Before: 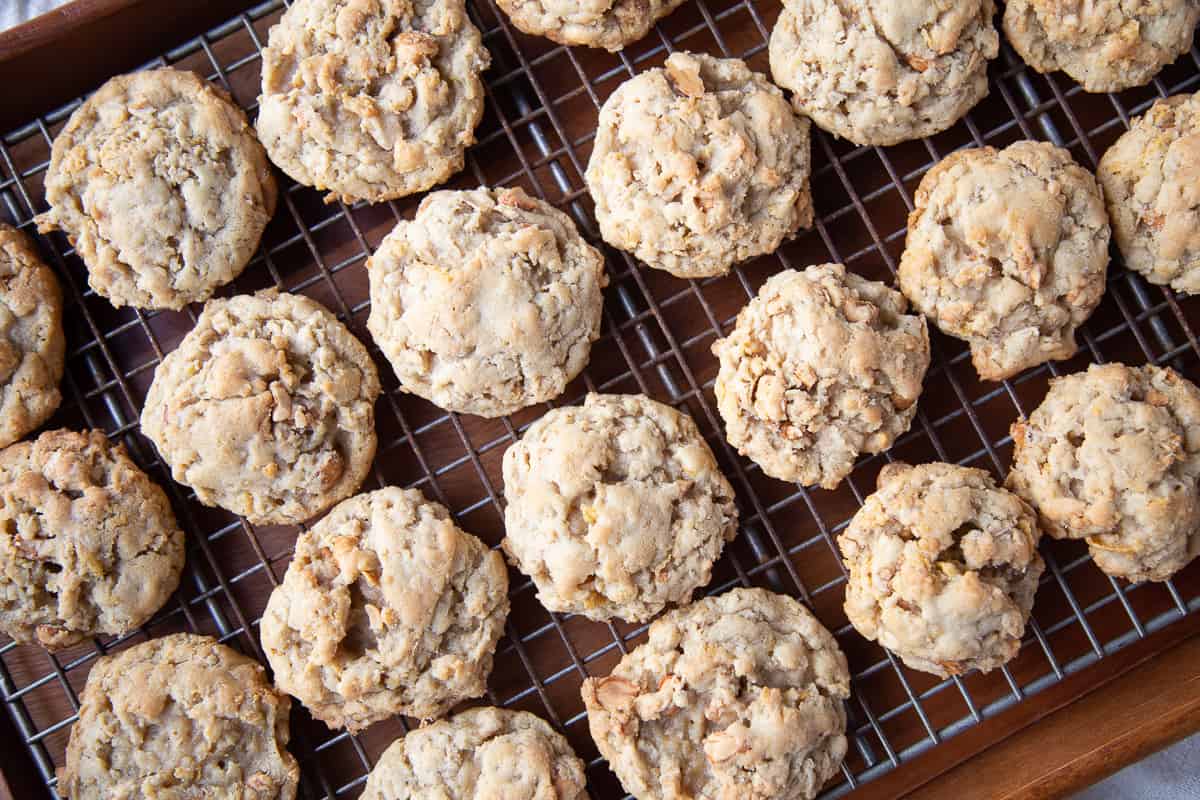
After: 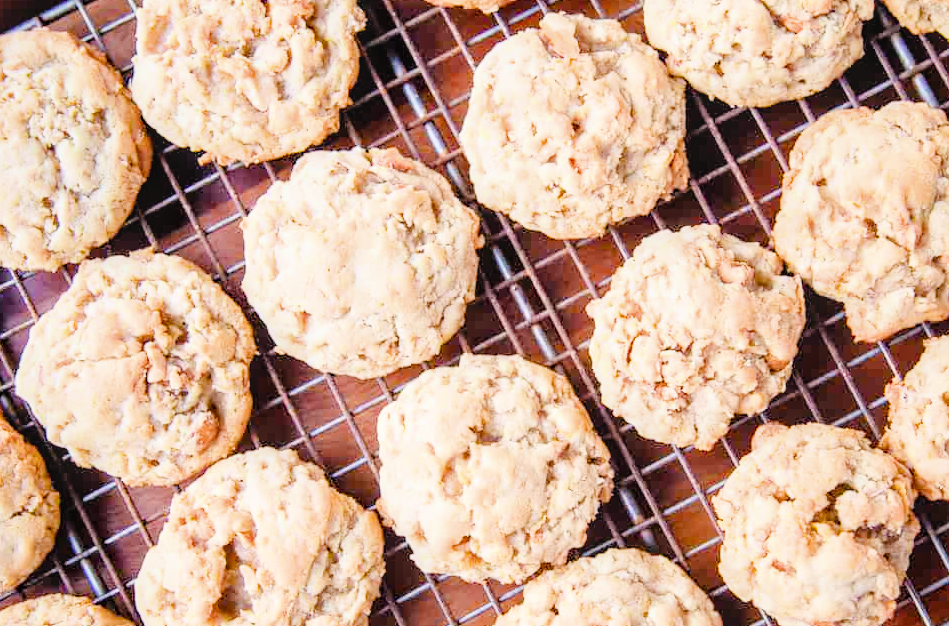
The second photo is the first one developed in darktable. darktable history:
color balance rgb: shadows lift › chroma 3.085%, shadows lift › hue 279.91°, perceptual saturation grading › global saturation 25.422%, perceptual brilliance grading › global brilliance 9.727%, perceptual brilliance grading › shadows 14.218%
crop and rotate: left 10.431%, top 4.978%, right 10.464%, bottom 16.68%
shadows and highlights: radius 334.23, shadows 63.8, highlights 4.32, compress 87.55%, soften with gaussian
exposure: black level correction 0, exposure 1.454 EV, compensate highlight preservation false
filmic rgb: middle gray luminance 29.82%, black relative exposure -8.9 EV, white relative exposure 6.99 EV, target black luminance 0%, hardness 2.94, latitude 1.9%, contrast 0.961, highlights saturation mix 4.95%, shadows ↔ highlights balance 11.97%
local contrast: on, module defaults
tone equalizer: -8 EV -0.71 EV, -7 EV -0.694 EV, -6 EV -0.563 EV, -5 EV -0.371 EV, -3 EV 0.366 EV, -2 EV 0.6 EV, -1 EV 0.675 EV, +0 EV 0.771 EV
